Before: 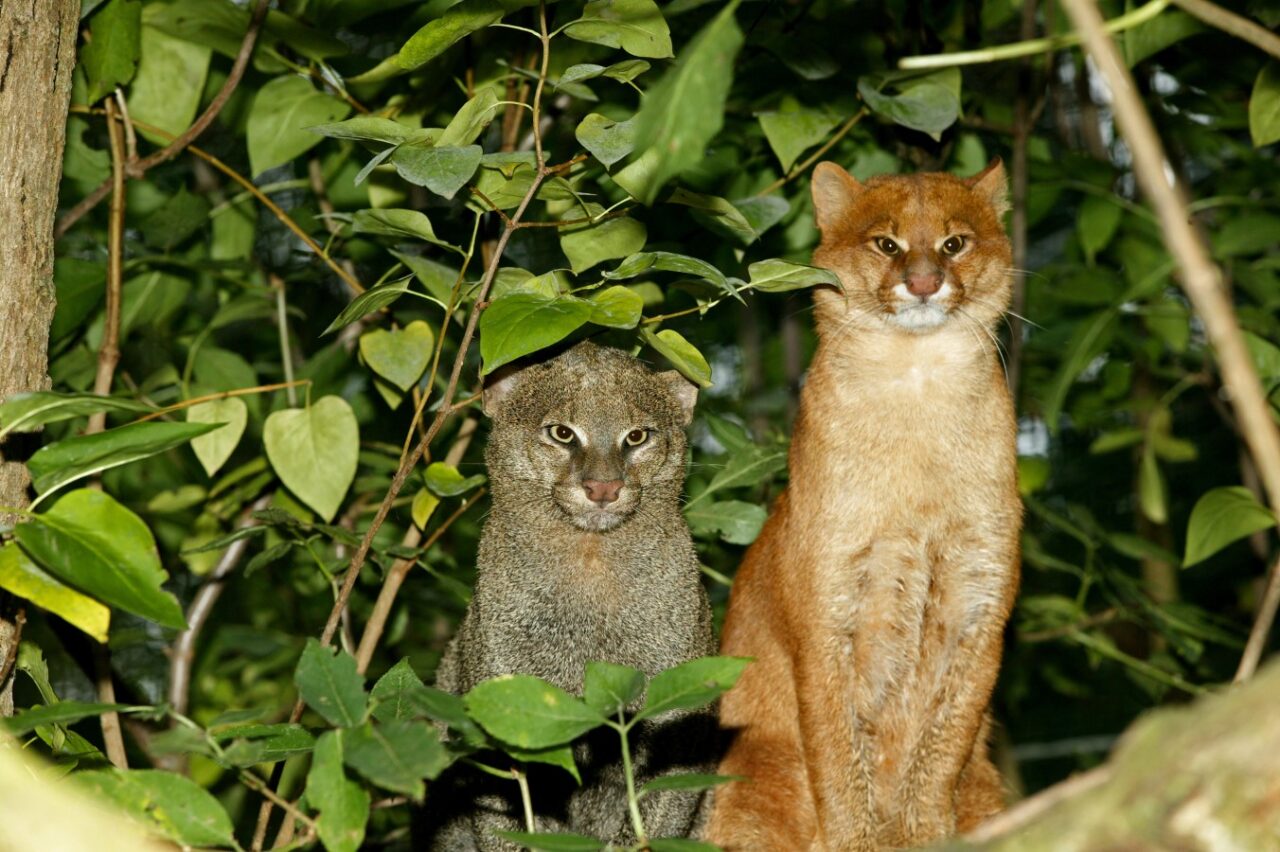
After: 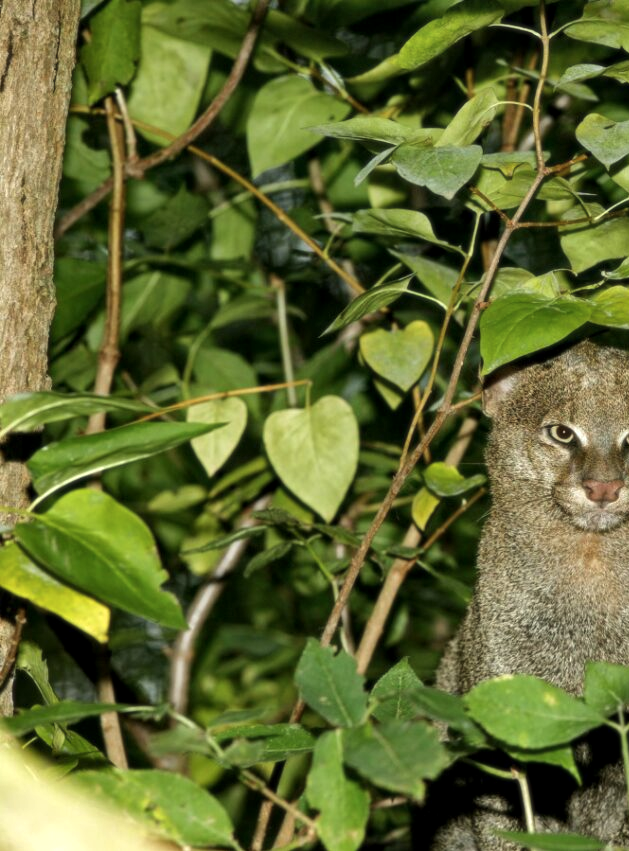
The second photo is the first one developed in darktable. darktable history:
soften: size 10%, saturation 50%, brightness 0.2 EV, mix 10%
levels: levels [0, 0.476, 0.951]
local contrast: highlights 100%, shadows 100%, detail 120%, midtone range 0.2
white balance: red 1, blue 1
crop and rotate: left 0%, top 0%, right 50.845%
shadows and highlights: shadows 49, highlights -41, soften with gaussian
